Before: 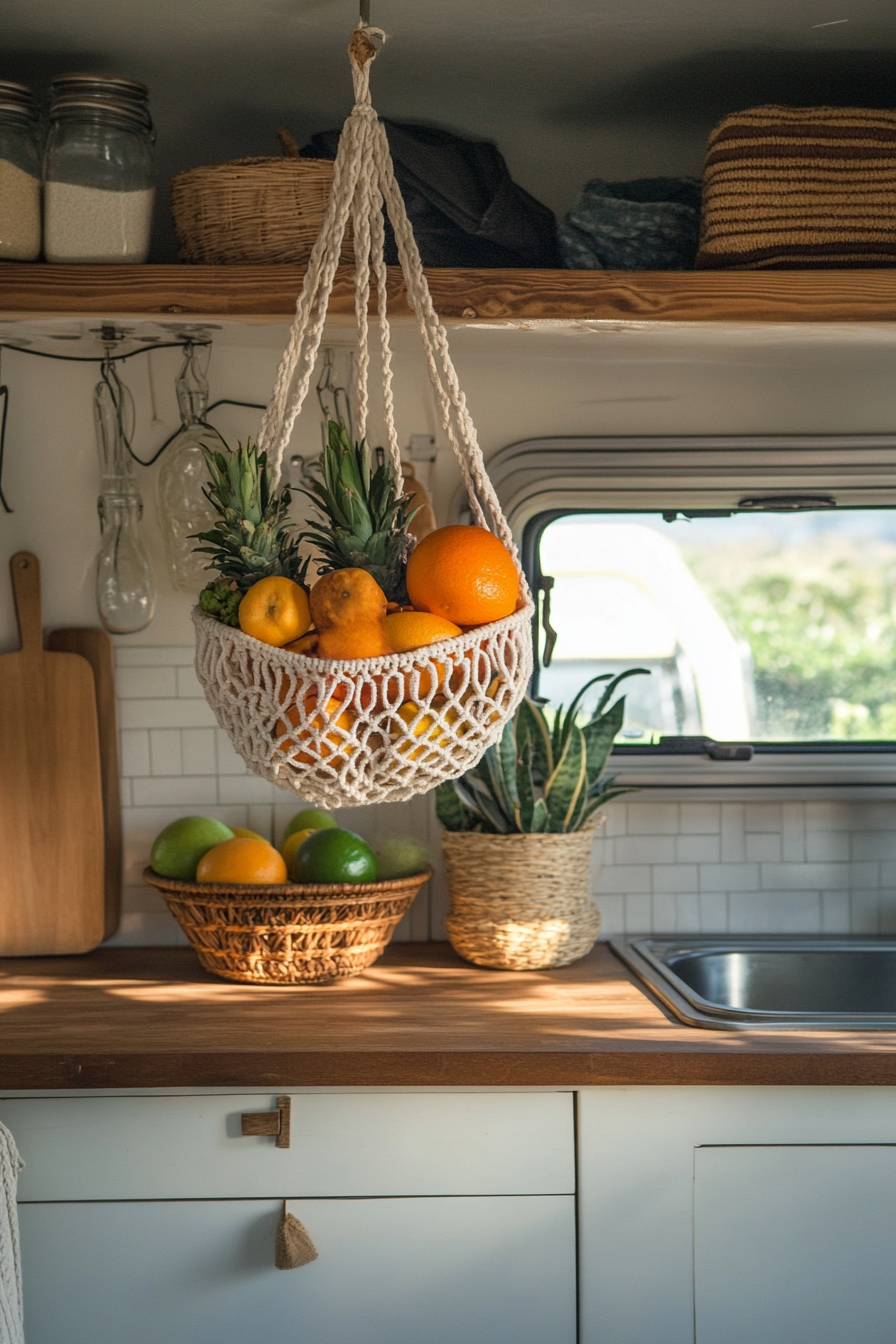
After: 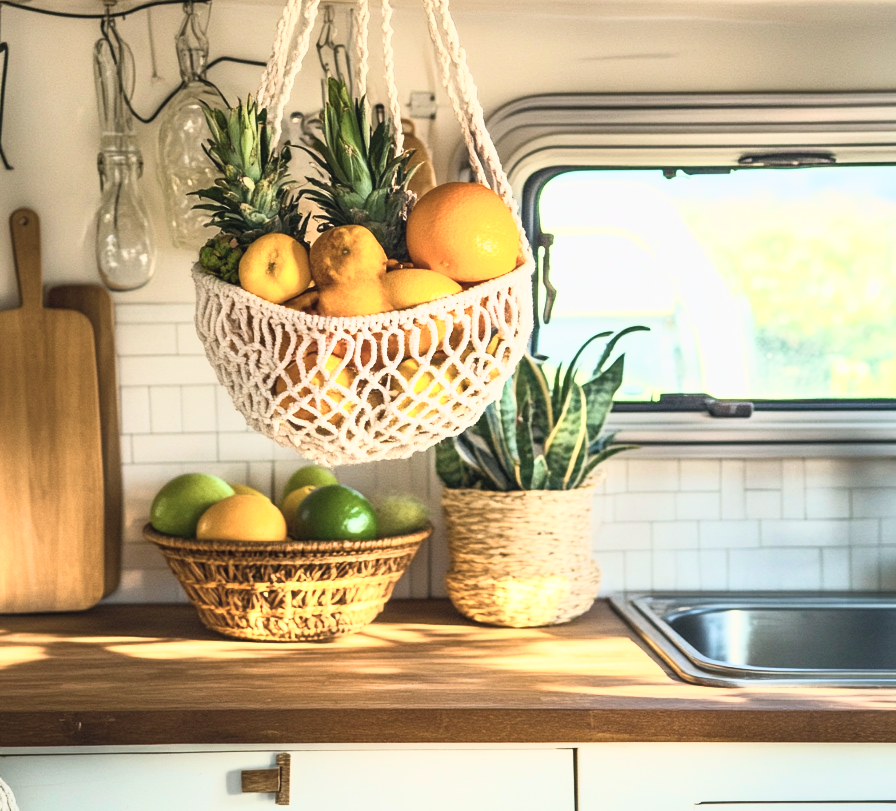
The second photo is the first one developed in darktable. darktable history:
crop and rotate: top 25.554%, bottom 14.037%
velvia: on, module defaults
contrast brightness saturation: contrast 0.431, brightness 0.55, saturation -0.207
color balance rgb: shadows lift › luminance -19.696%, linear chroma grading › global chroma 10.022%, perceptual saturation grading › global saturation 19.28%, global vibrance 20%
tone curve: curves: ch0 [(0, 0) (0.051, 0.03) (0.096, 0.071) (0.243, 0.246) (0.461, 0.515) (0.605, 0.692) (0.761, 0.85) (0.881, 0.933) (1, 0.984)]; ch1 [(0, 0) (0.1, 0.038) (0.318, 0.243) (0.431, 0.384) (0.488, 0.475) (0.499, 0.499) (0.534, 0.546) (0.567, 0.592) (0.601, 0.632) (0.734, 0.809) (1, 1)]; ch2 [(0, 0) (0.297, 0.257) (0.414, 0.379) (0.453, 0.45) (0.479, 0.483) (0.504, 0.499) (0.52, 0.519) (0.541, 0.554) (0.614, 0.652) (0.817, 0.874) (1, 1)]
